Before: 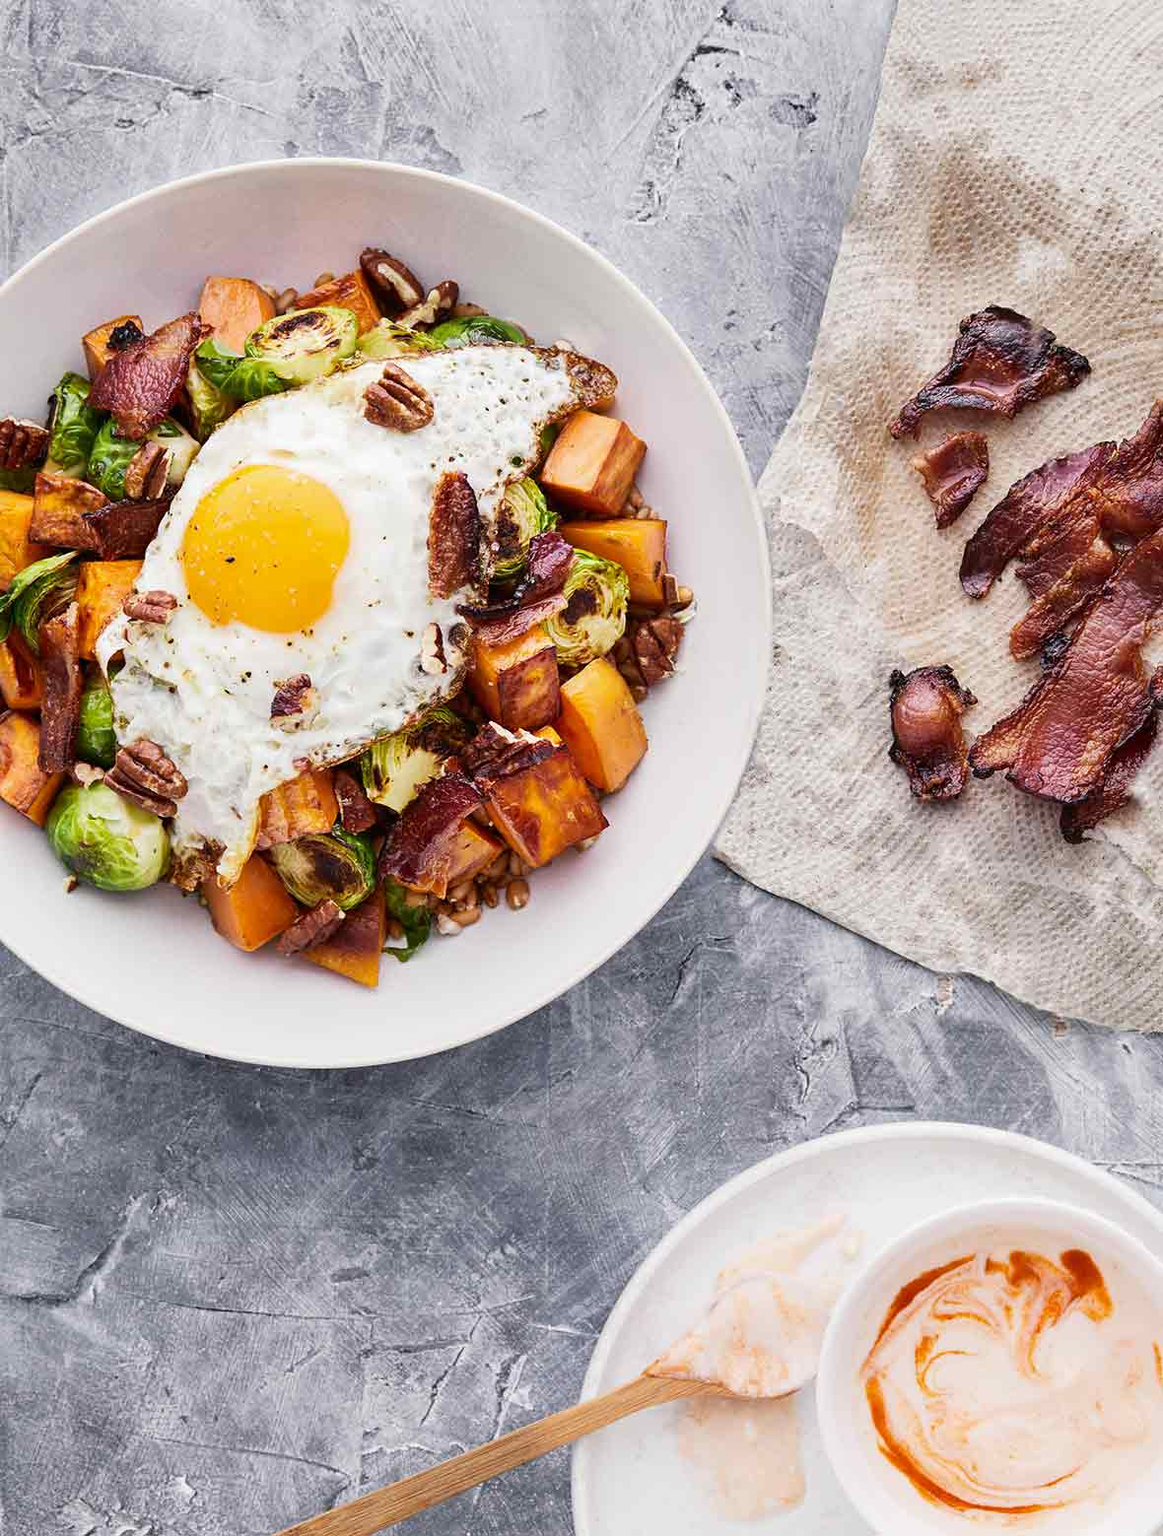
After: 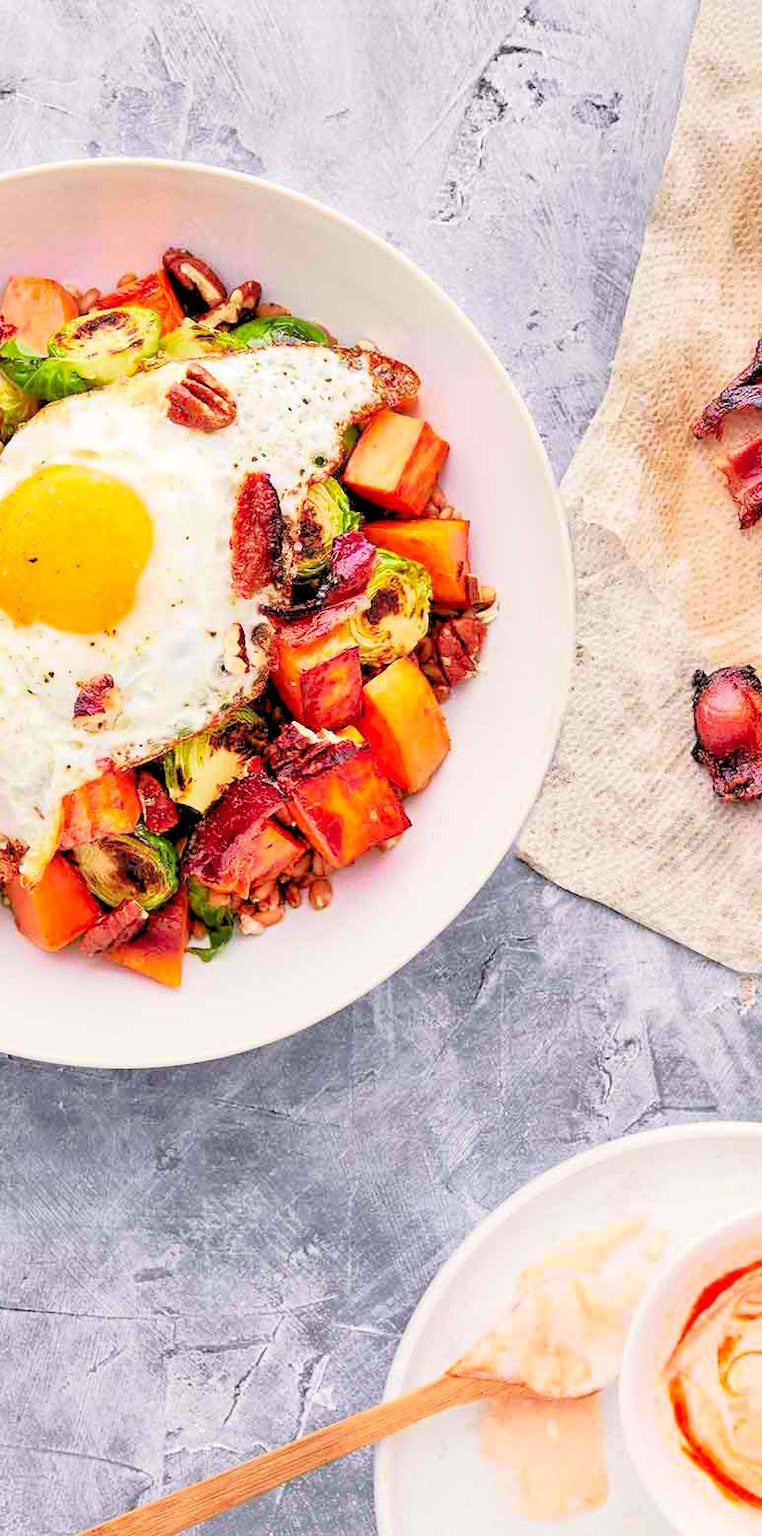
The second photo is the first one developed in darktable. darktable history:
levels: levels [0.093, 0.434, 0.988]
exposure: black level correction 0.001, exposure 0.5 EV, compensate exposure bias true, compensate highlight preservation false
crop: left 16.976%, right 16.987%
tone equalizer: on, module defaults
shadows and highlights: on, module defaults
tone curve: curves: ch0 [(0, 0) (0.091, 0.066) (0.184, 0.16) (0.491, 0.519) (0.748, 0.765) (1, 0.919)]; ch1 [(0, 0) (0.179, 0.173) (0.322, 0.32) (0.424, 0.424) (0.502, 0.504) (0.56, 0.578) (0.631, 0.675) (0.777, 0.806) (1, 1)]; ch2 [(0, 0) (0.434, 0.447) (0.483, 0.487) (0.547, 0.573) (0.676, 0.673) (1, 1)], color space Lab, independent channels, preserve colors none
